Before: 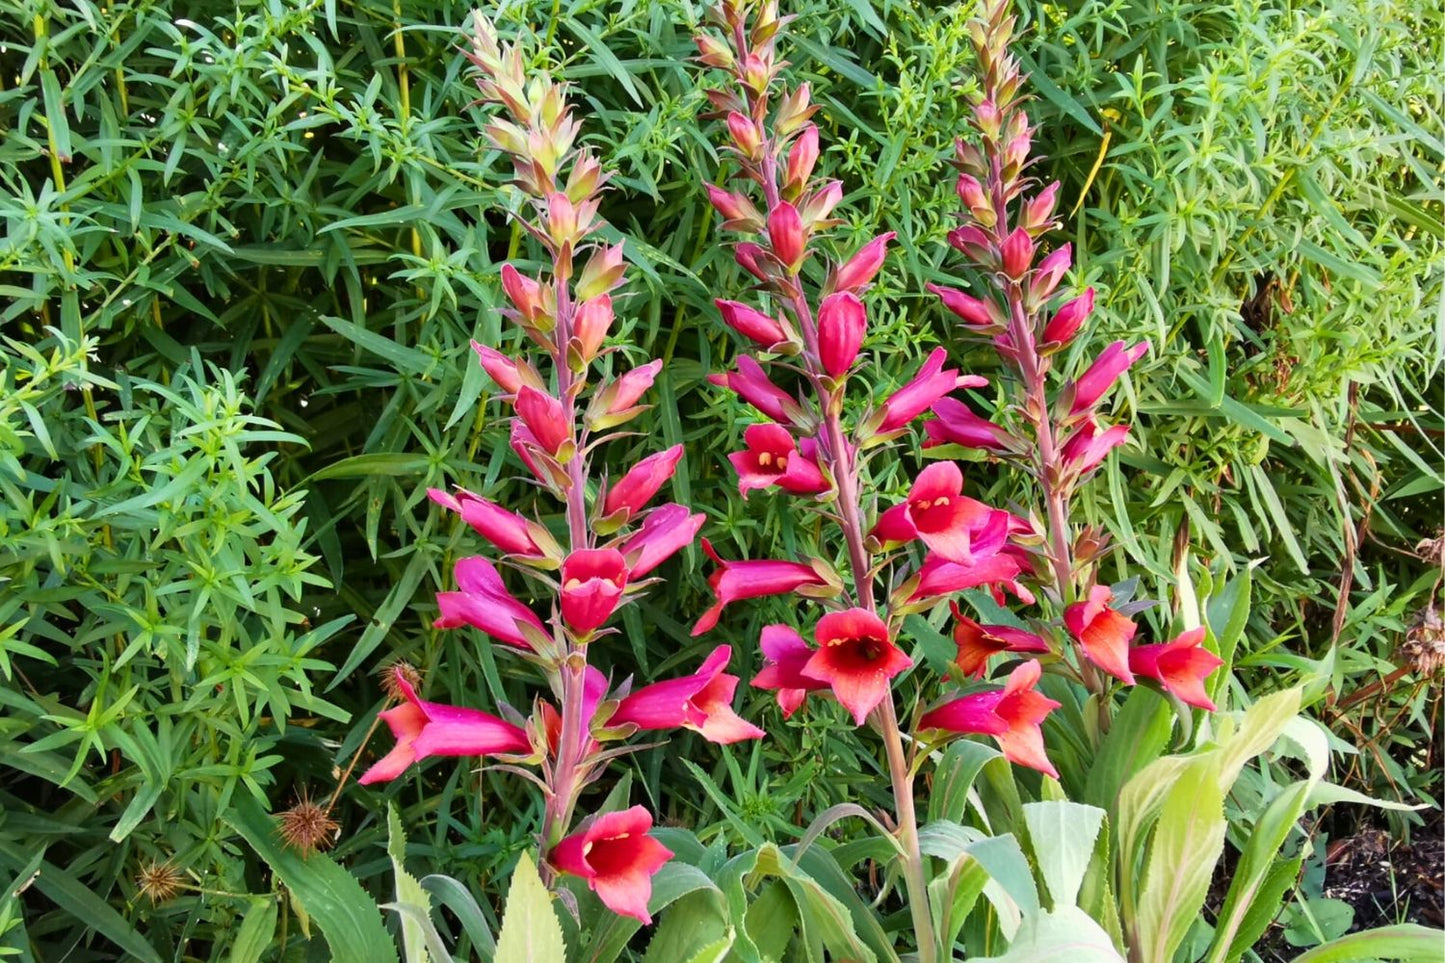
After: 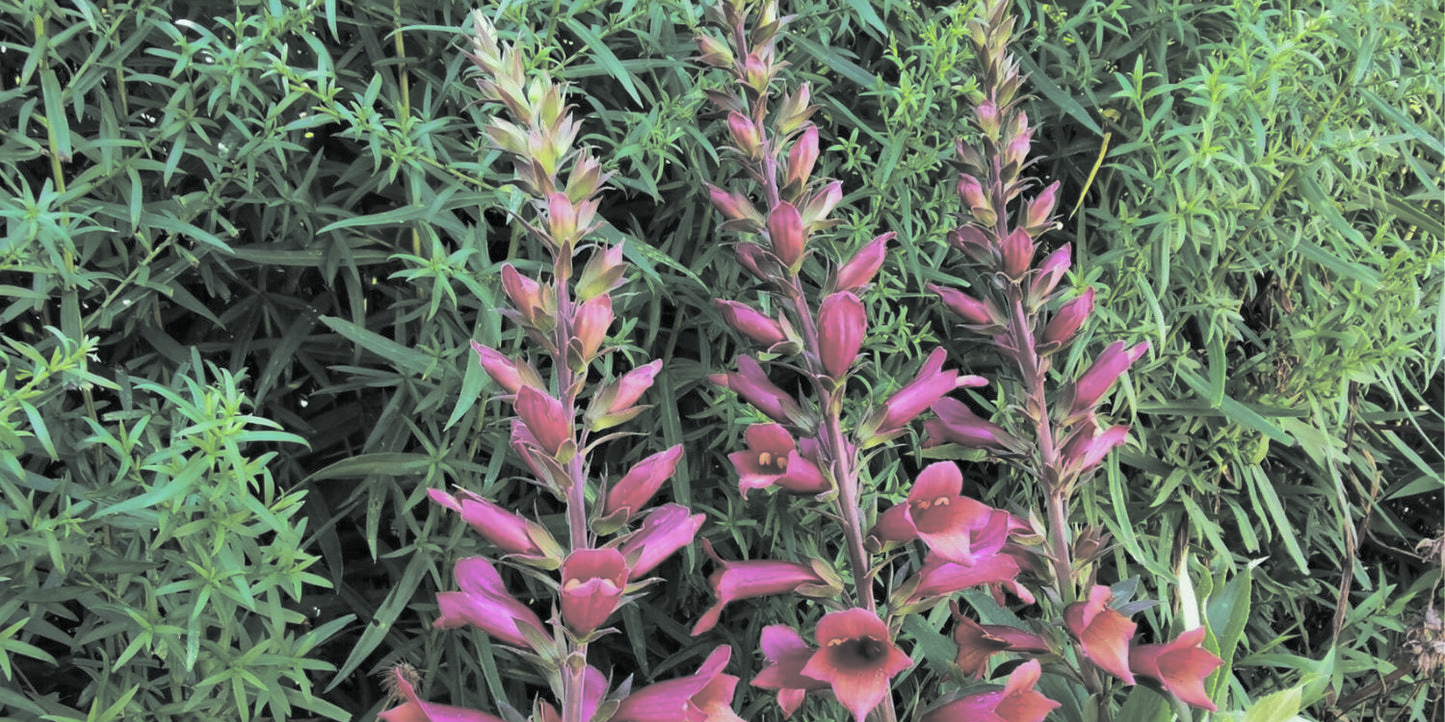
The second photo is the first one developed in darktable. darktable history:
tone equalizer: on, module defaults
split-toning: shadows › hue 190.8°, shadows › saturation 0.05, highlights › hue 54°, highlights › saturation 0.05, compress 0%
crop: bottom 24.988%
white balance: red 0.925, blue 1.046
shadows and highlights: on, module defaults
